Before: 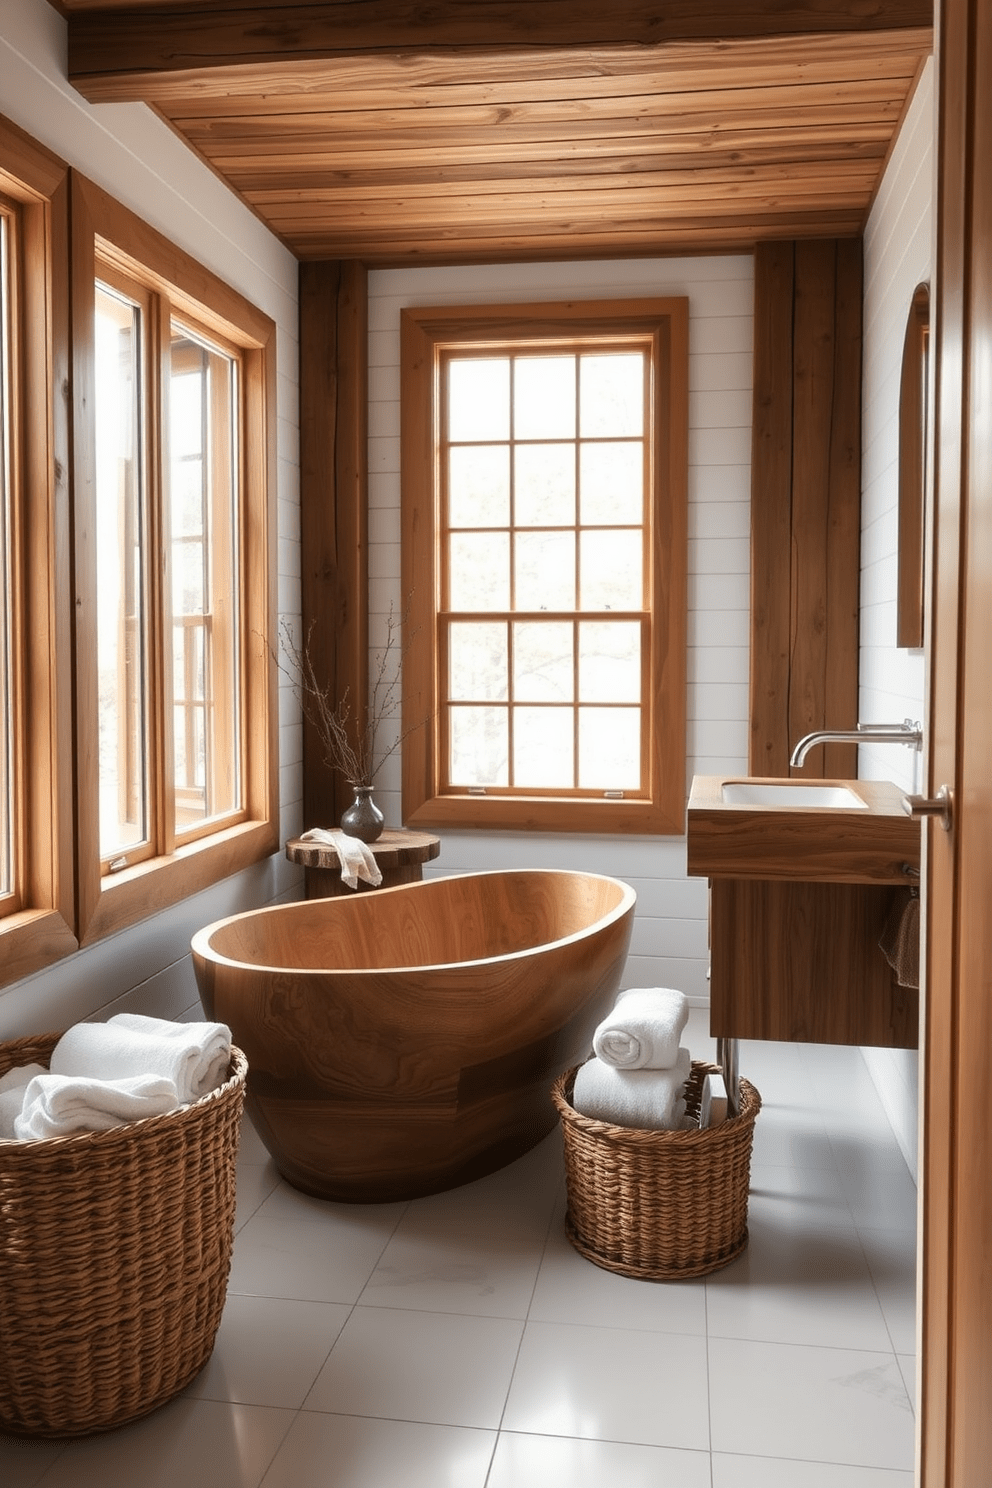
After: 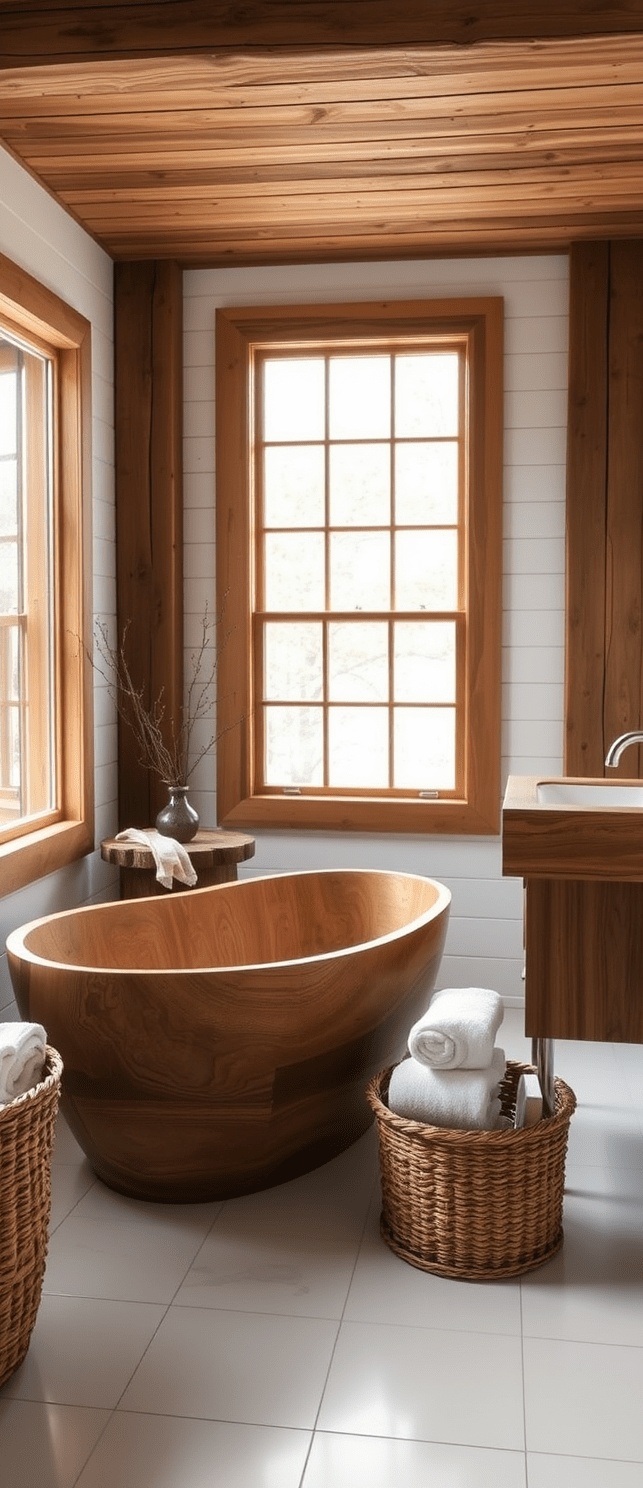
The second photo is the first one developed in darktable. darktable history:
crop and rotate: left 18.708%, right 16.434%
